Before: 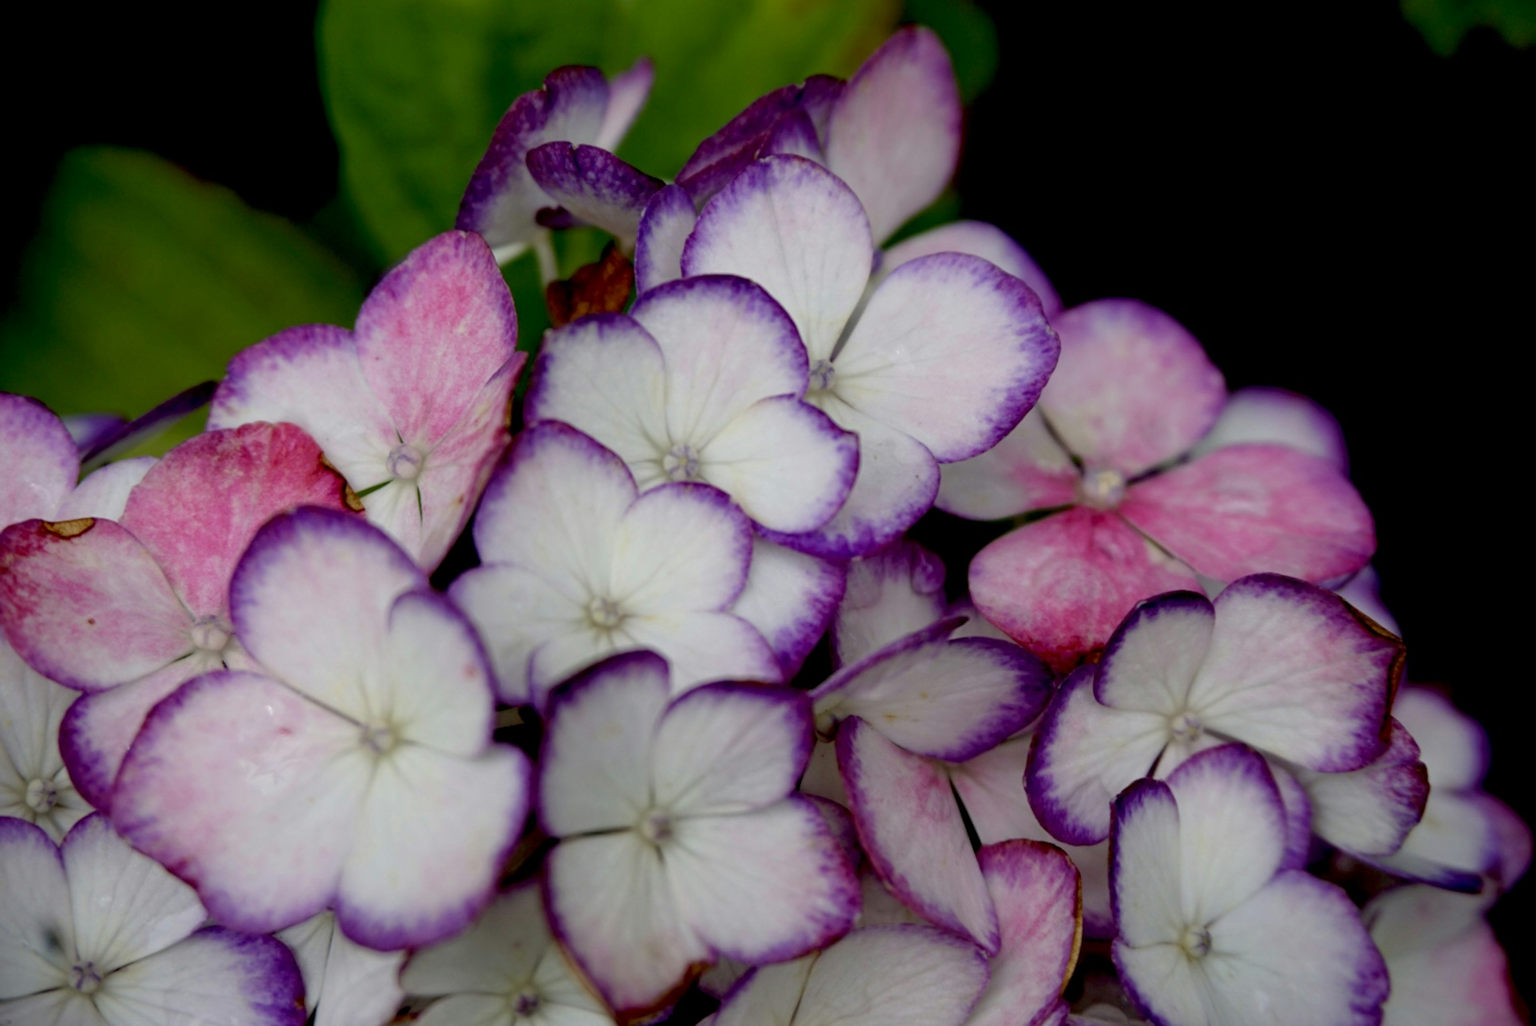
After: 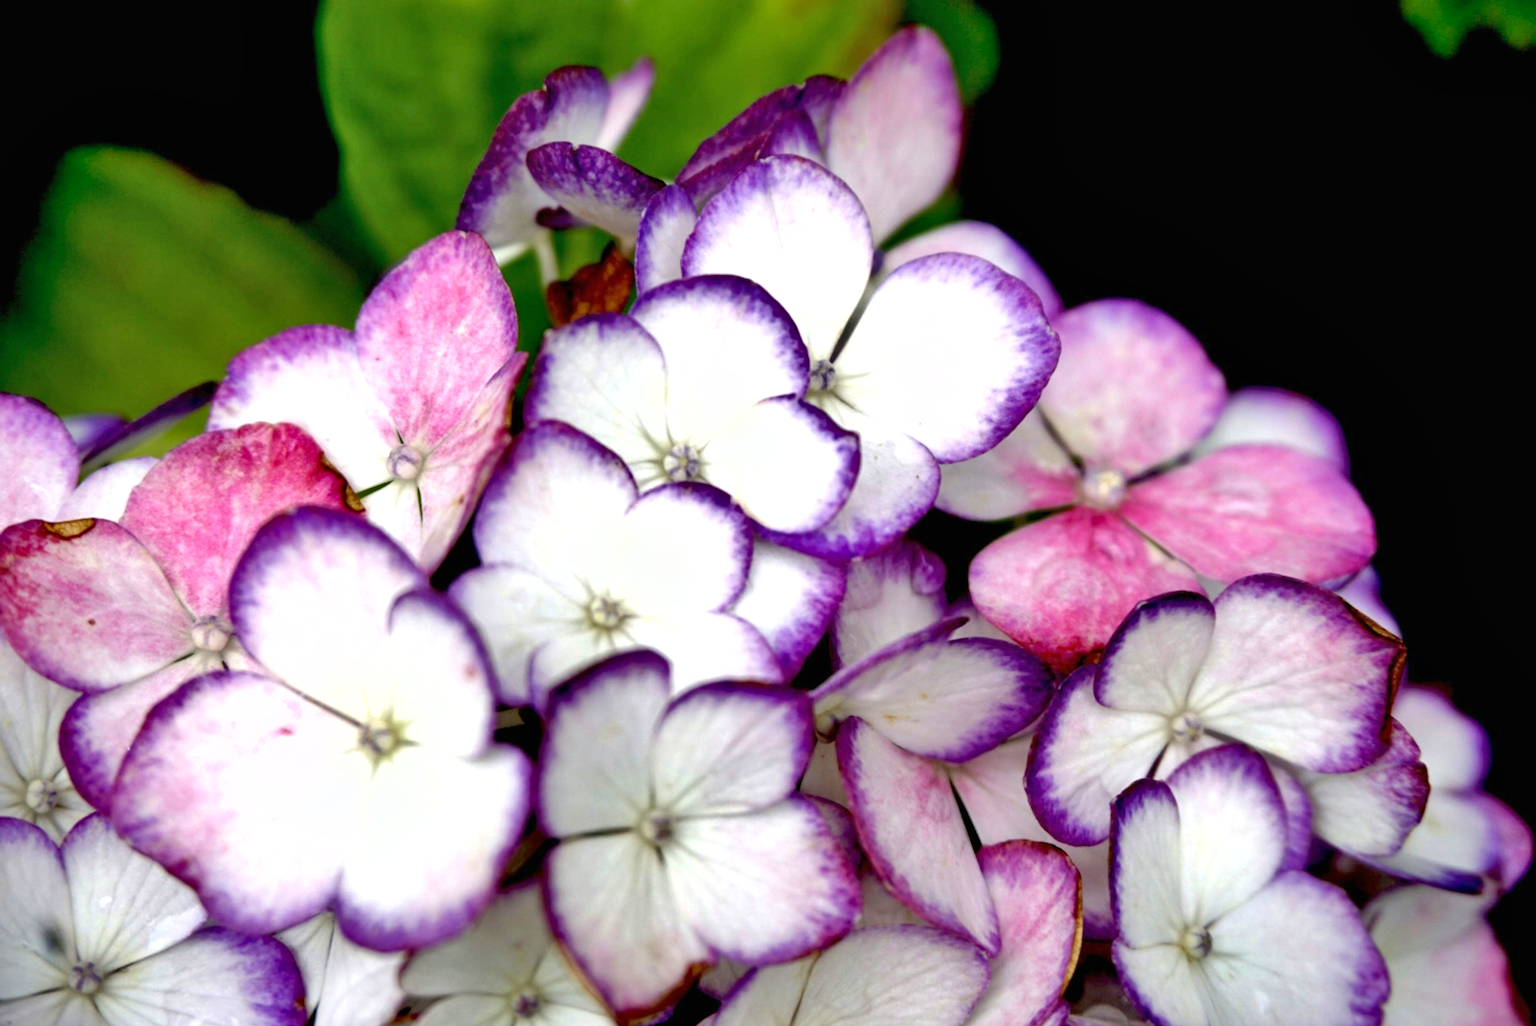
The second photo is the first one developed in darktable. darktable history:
shadows and highlights: soften with gaussian
exposure: black level correction 0, exposure 1.199 EV, compensate highlight preservation false
